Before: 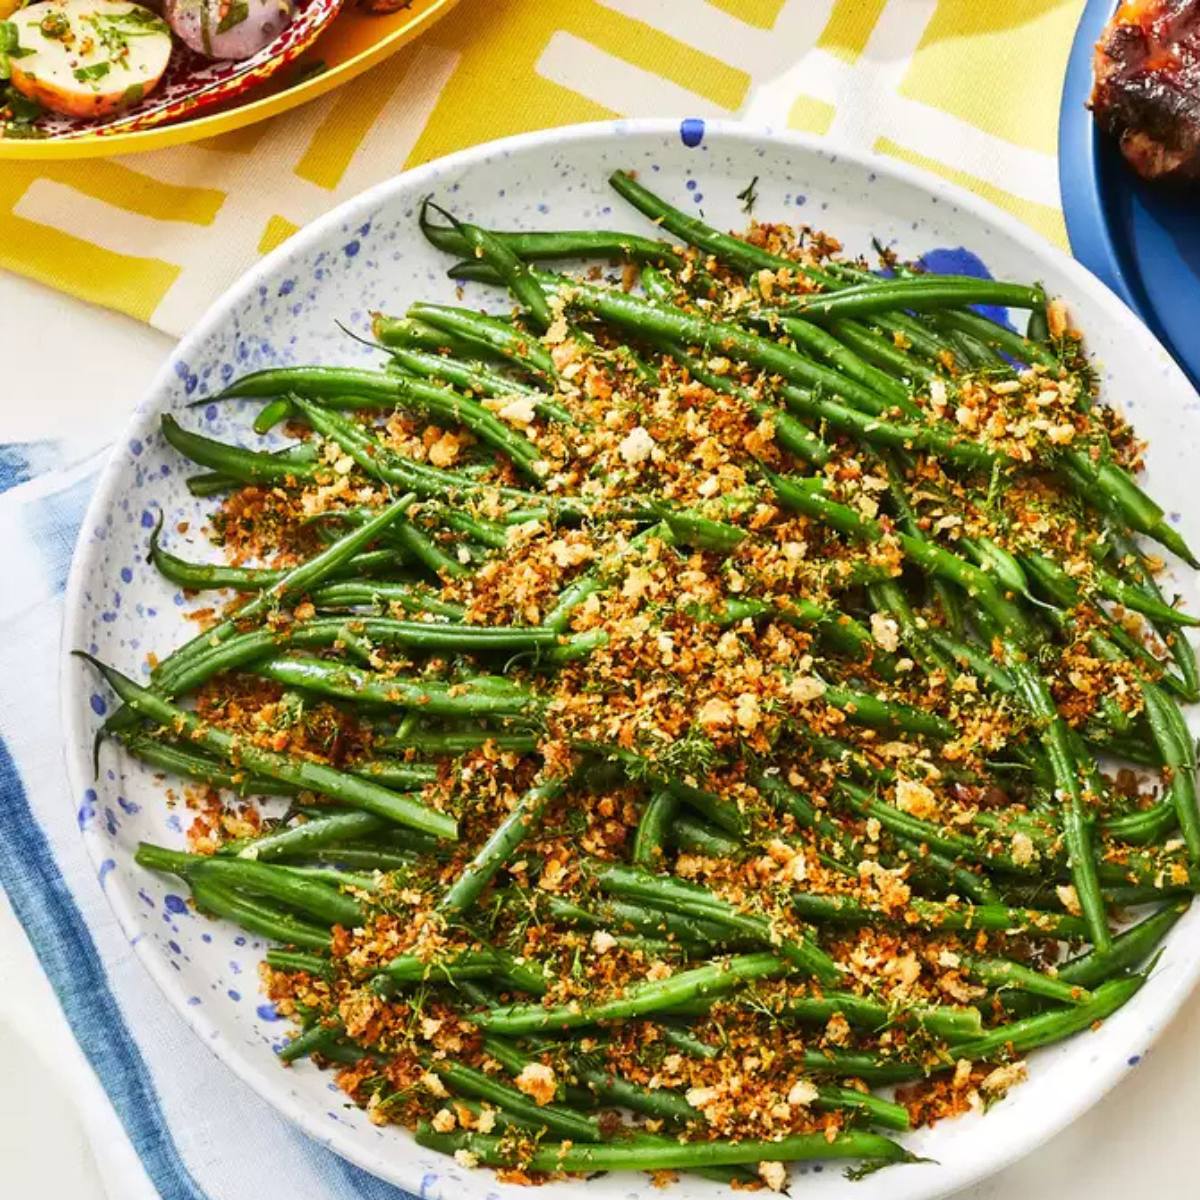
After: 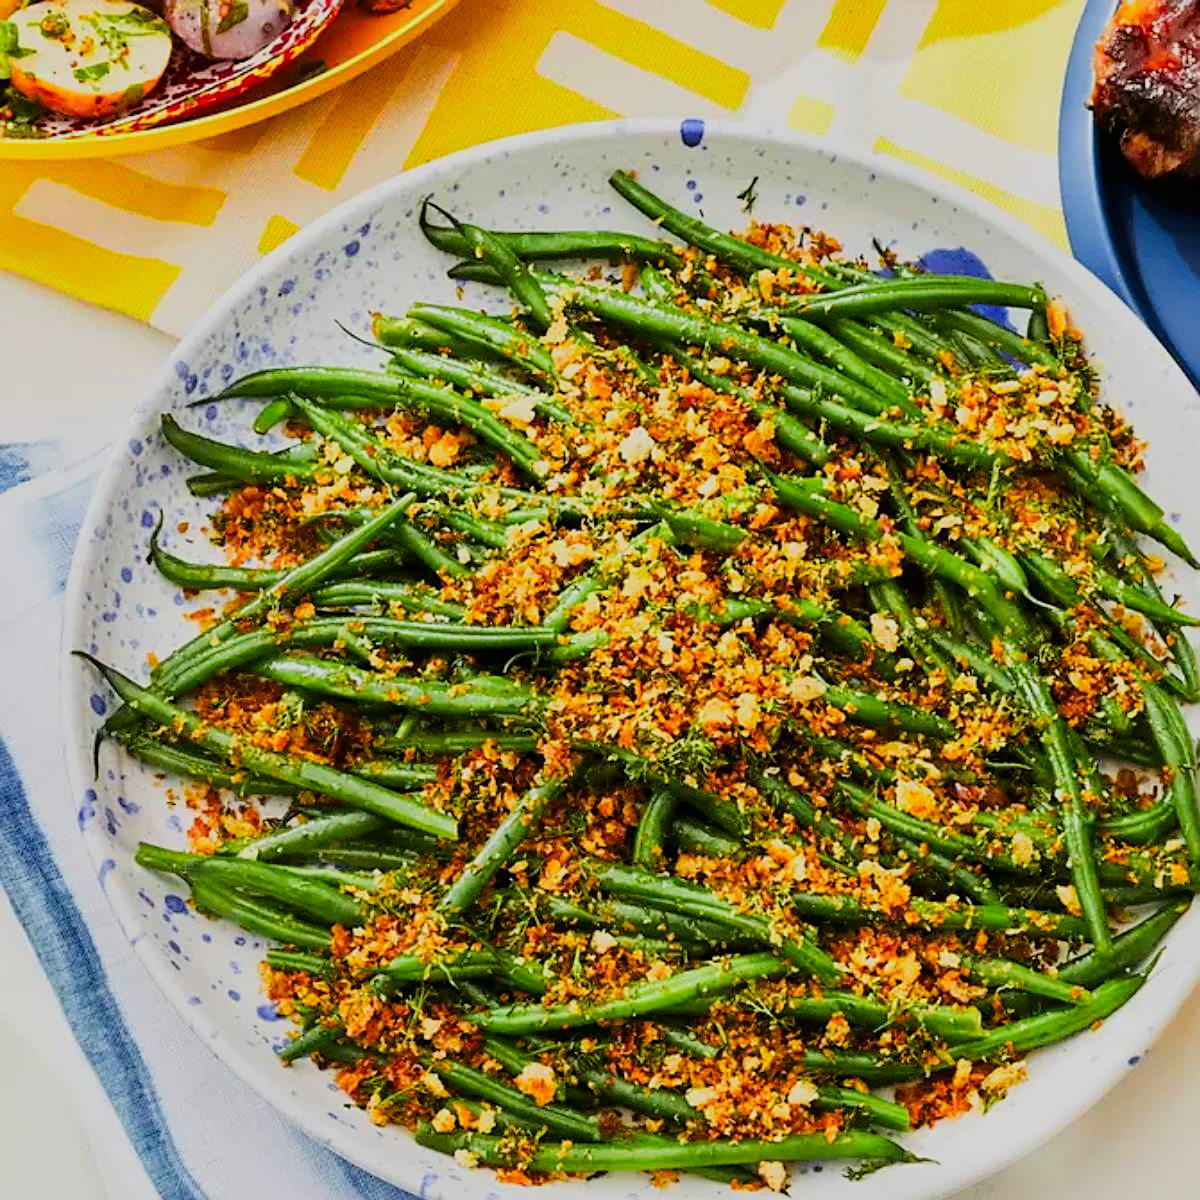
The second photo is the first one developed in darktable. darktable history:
color zones: curves: ch0 [(0.224, 0.526) (0.75, 0.5)]; ch1 [(0.055, 0.526) (0.224, 0.761) (0.377, 0.526) (0.75, 0.5)]
filmic rgb: black relative exposure -7.65 EV, white relative exposure 4.56 EV, hardness 3.61
sharpen: on, module defaults
